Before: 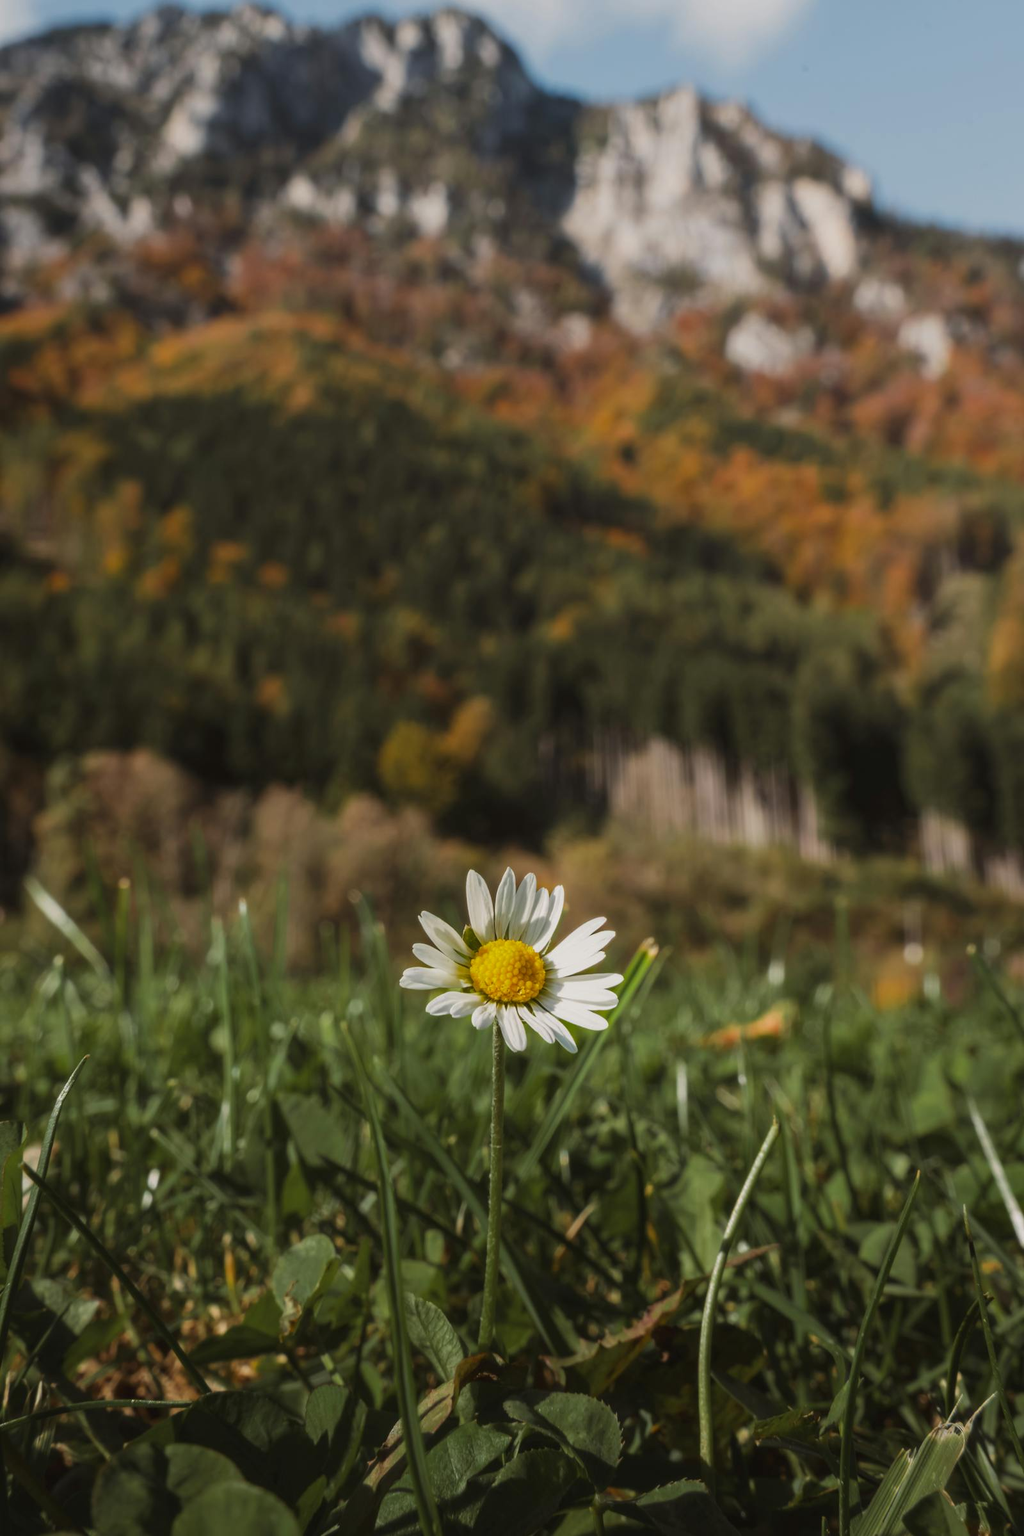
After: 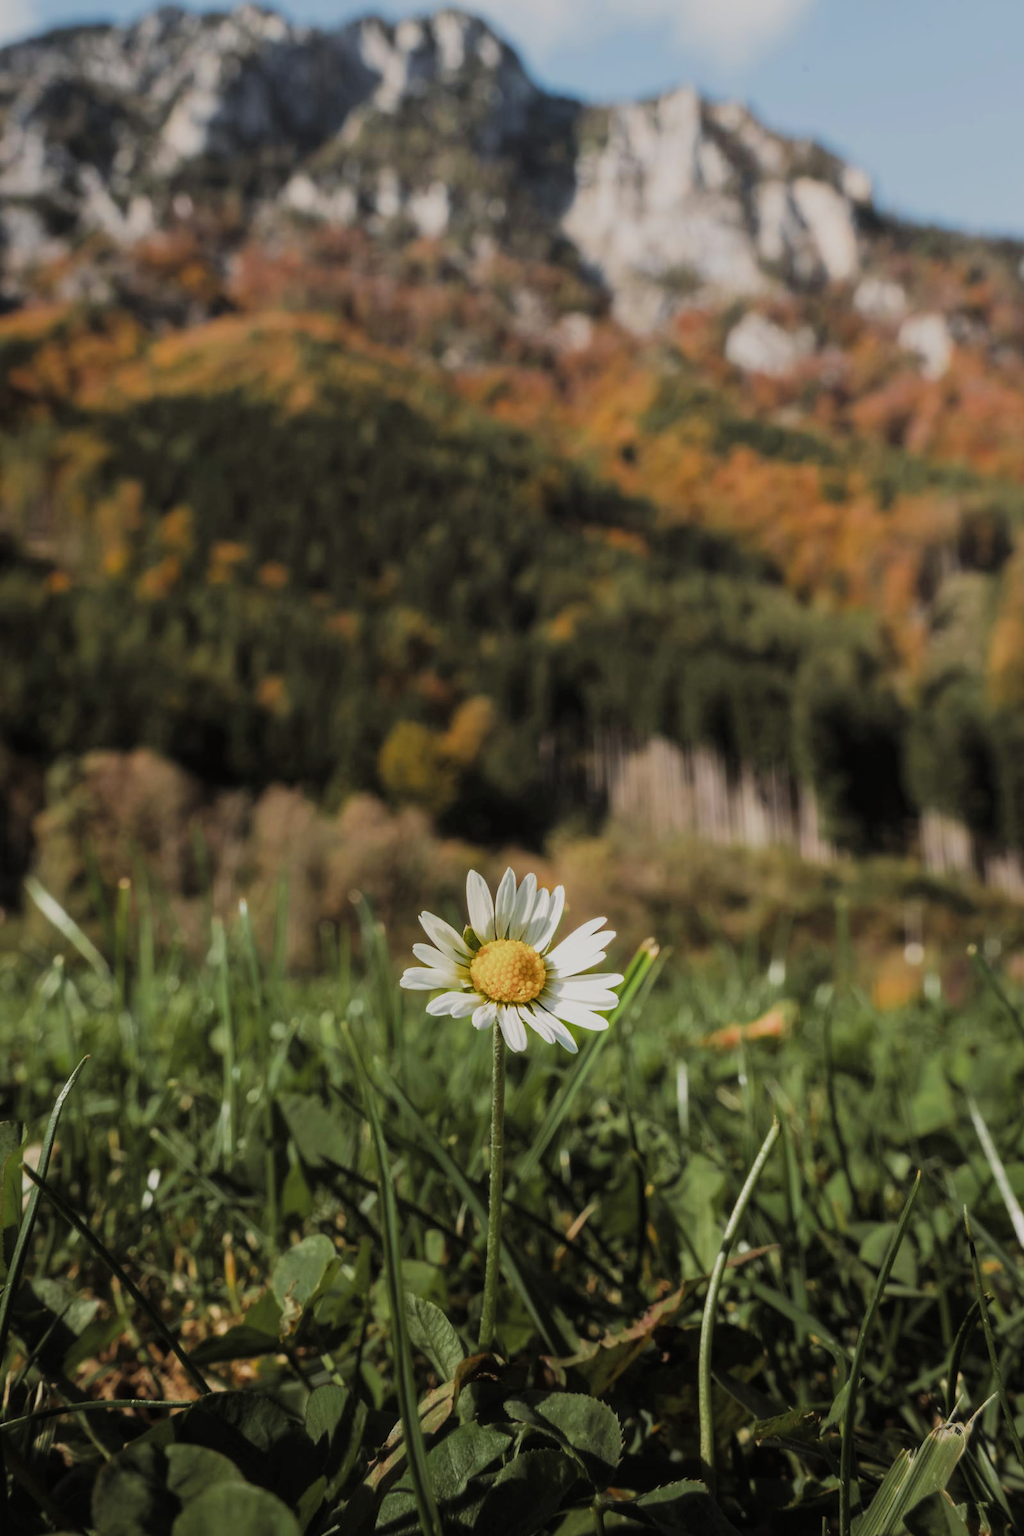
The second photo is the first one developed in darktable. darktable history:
exposure: exposure 0.374 EV, compensate highlight preservation false
filmic rgb: black relative exposure -7.65 EV, white relative exposure 4.56 EV, hardness 3.61, color science v4 (2020)
color correction: highlights b* -0.024
